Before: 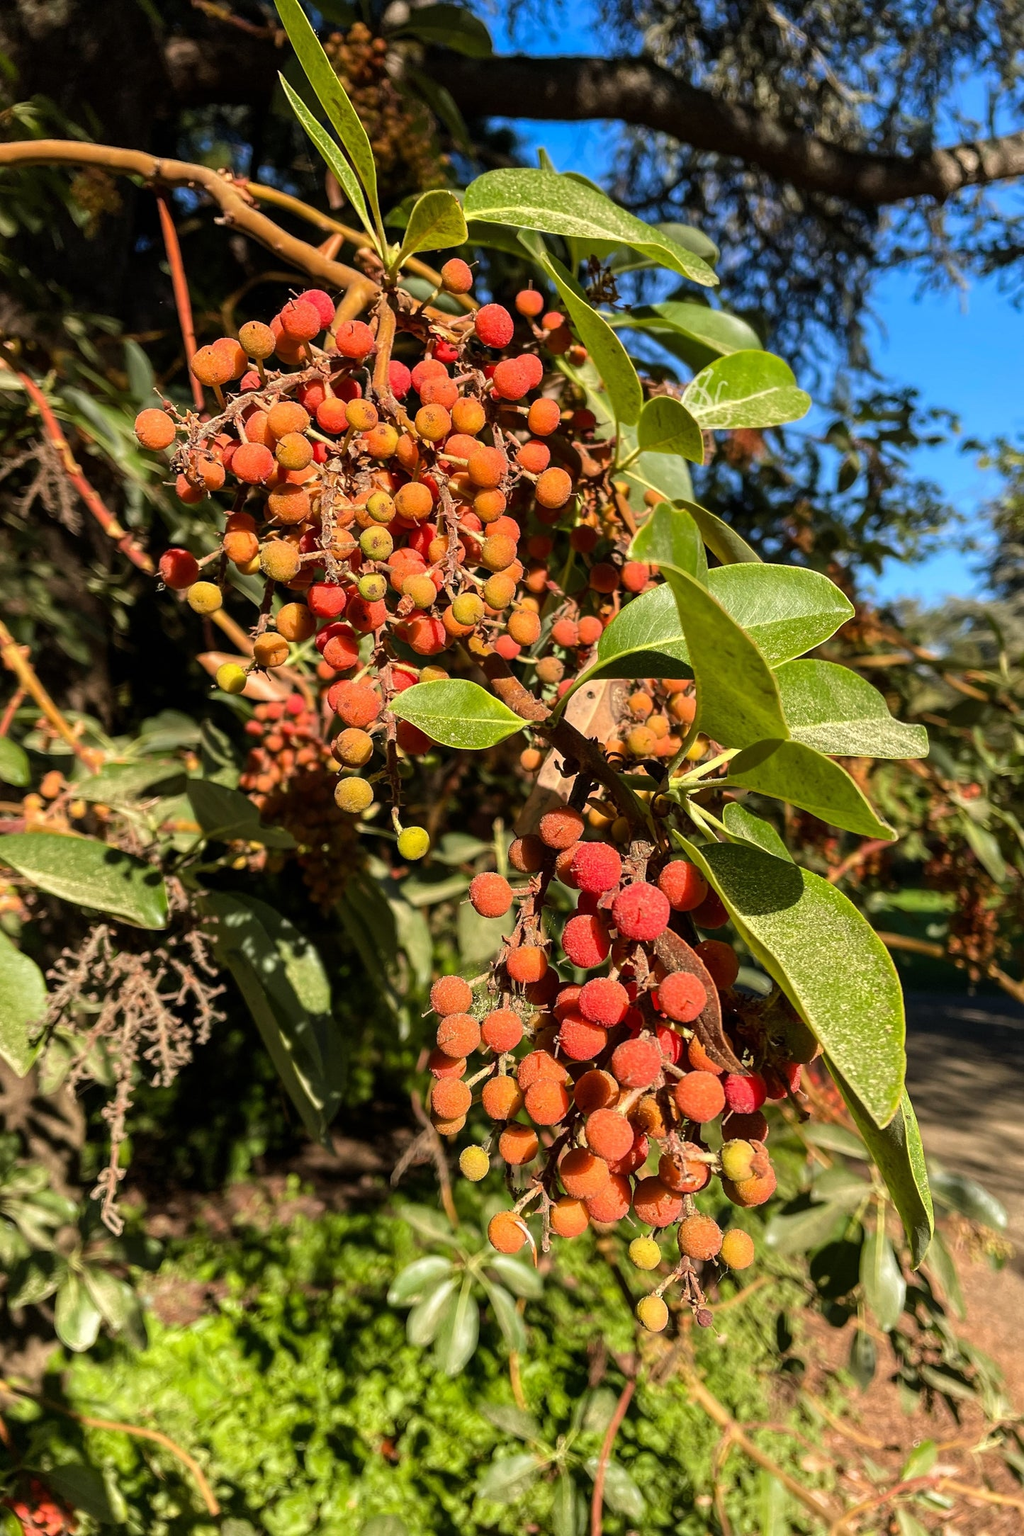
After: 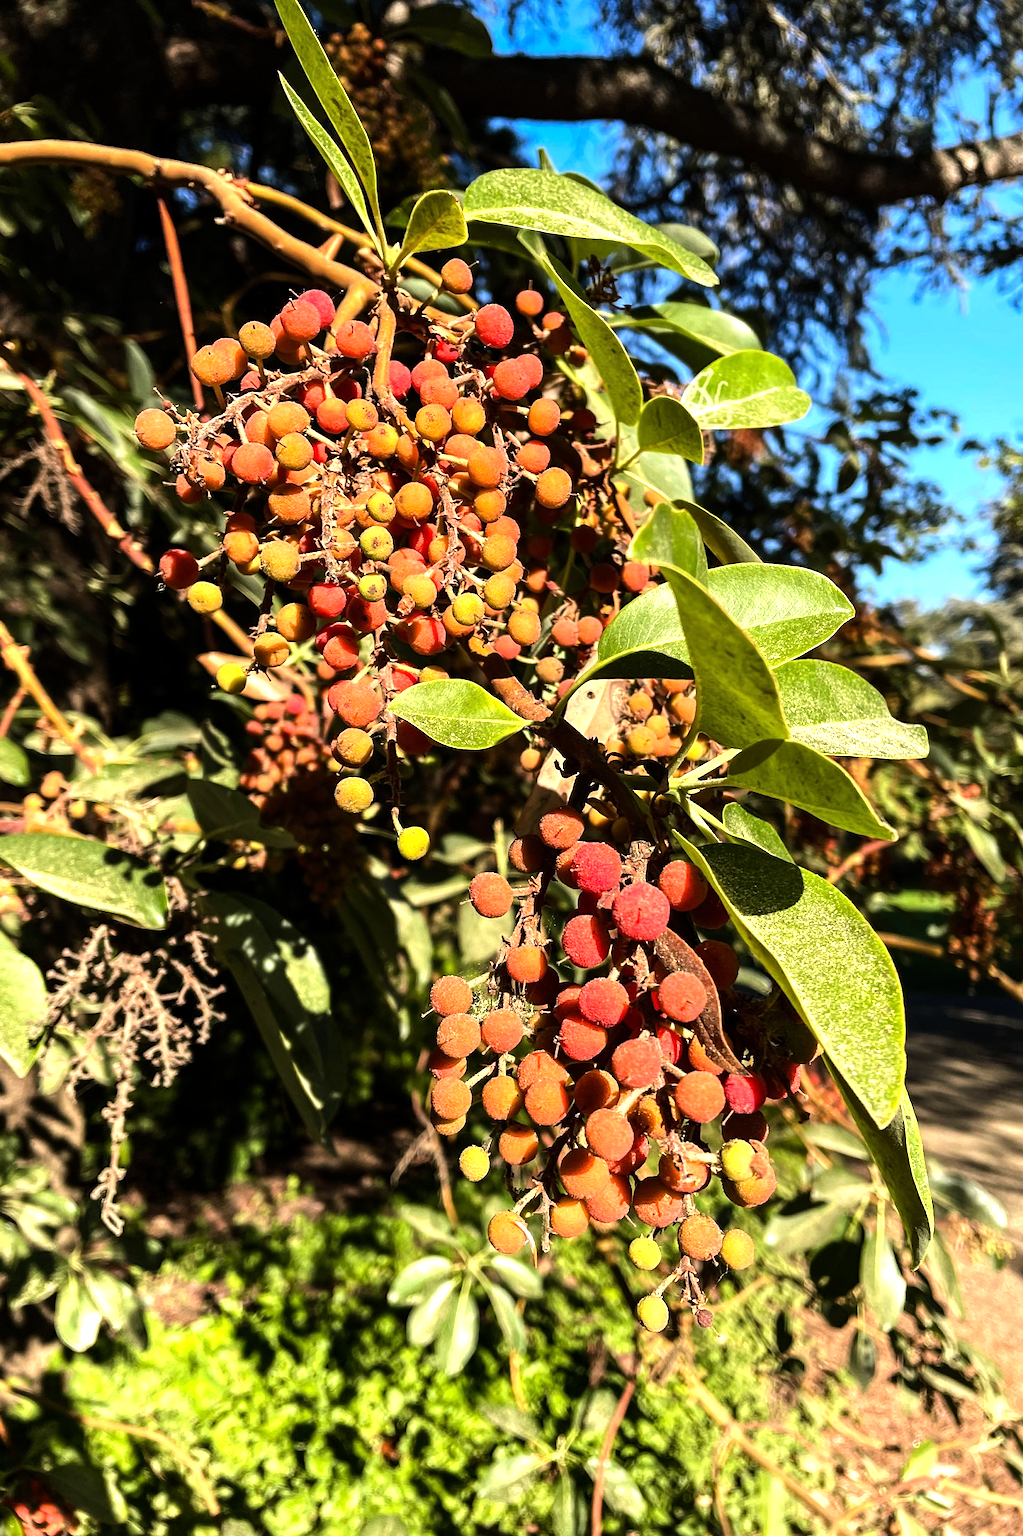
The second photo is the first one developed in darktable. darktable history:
exposure: compensate highlight preservation false
tone equalizer: -8 EV -1.07 EV, -7 EV -1.05 EV, -6 EV -0.842 EV, -5 EV -0.555 EV, -3 EV 0.564 EV, -2 EV 0.867 EV, -1 EV 0.996 EV, +0 EV 1.06 EV, edges refinement/feathering 500, mask exposure compensation -1.57 EV, preserve details no
